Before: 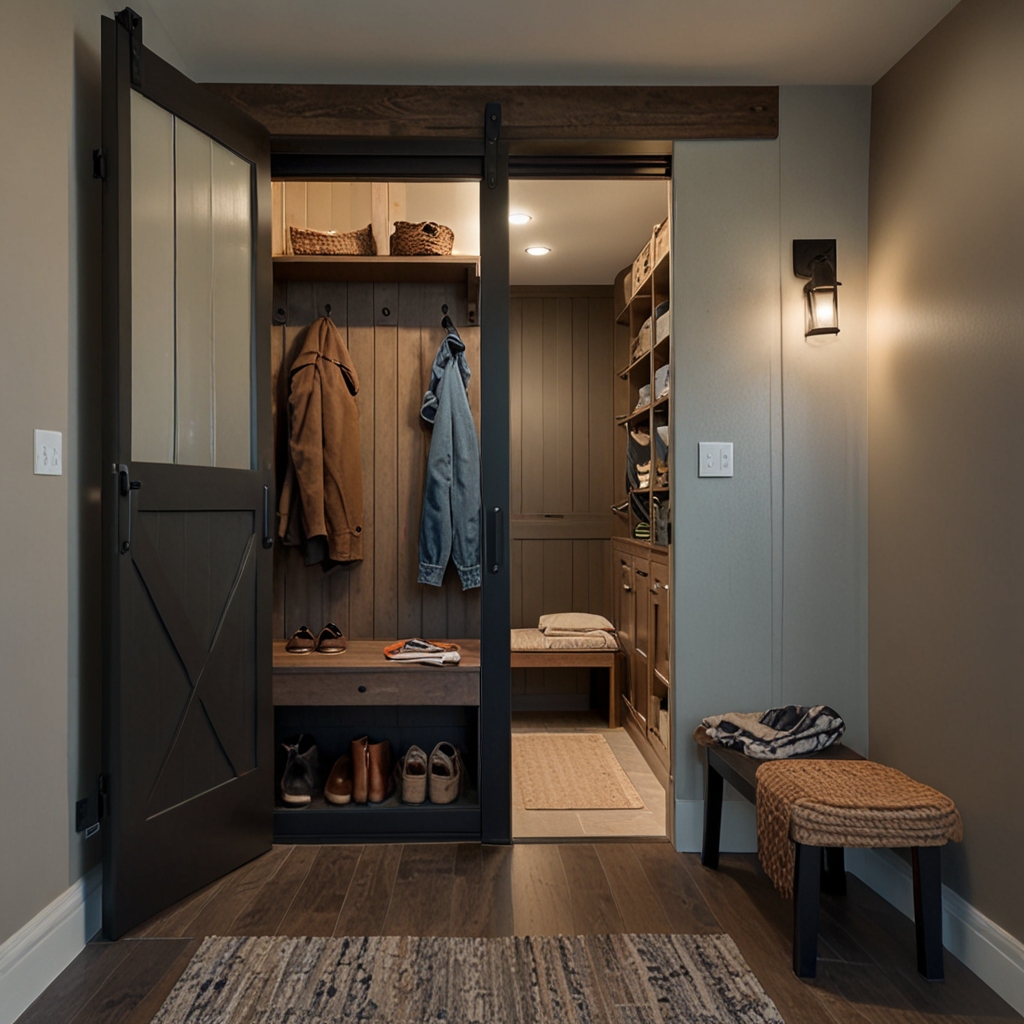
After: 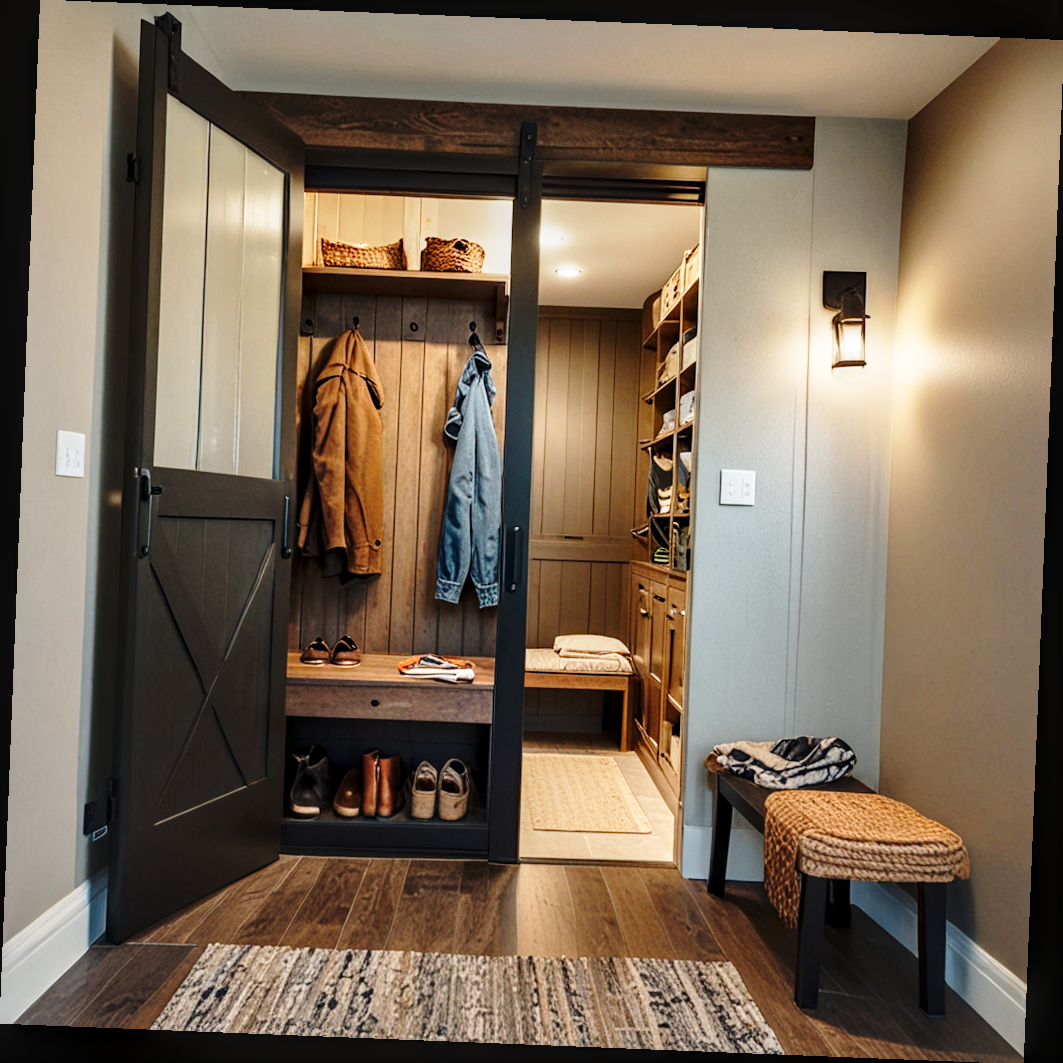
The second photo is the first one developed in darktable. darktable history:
rotate and perspective: rotation 2.27°, automatic cropping off
base curve: curves: ch0 [(0, 0) (0.028, 0.03) (0.105, 0.232) (0.387, 0.748) (0.754, 0.968) (1, 1)], fusion 1, exposure shift 0.576, preserve colors none
local contrast: on, module defaults
